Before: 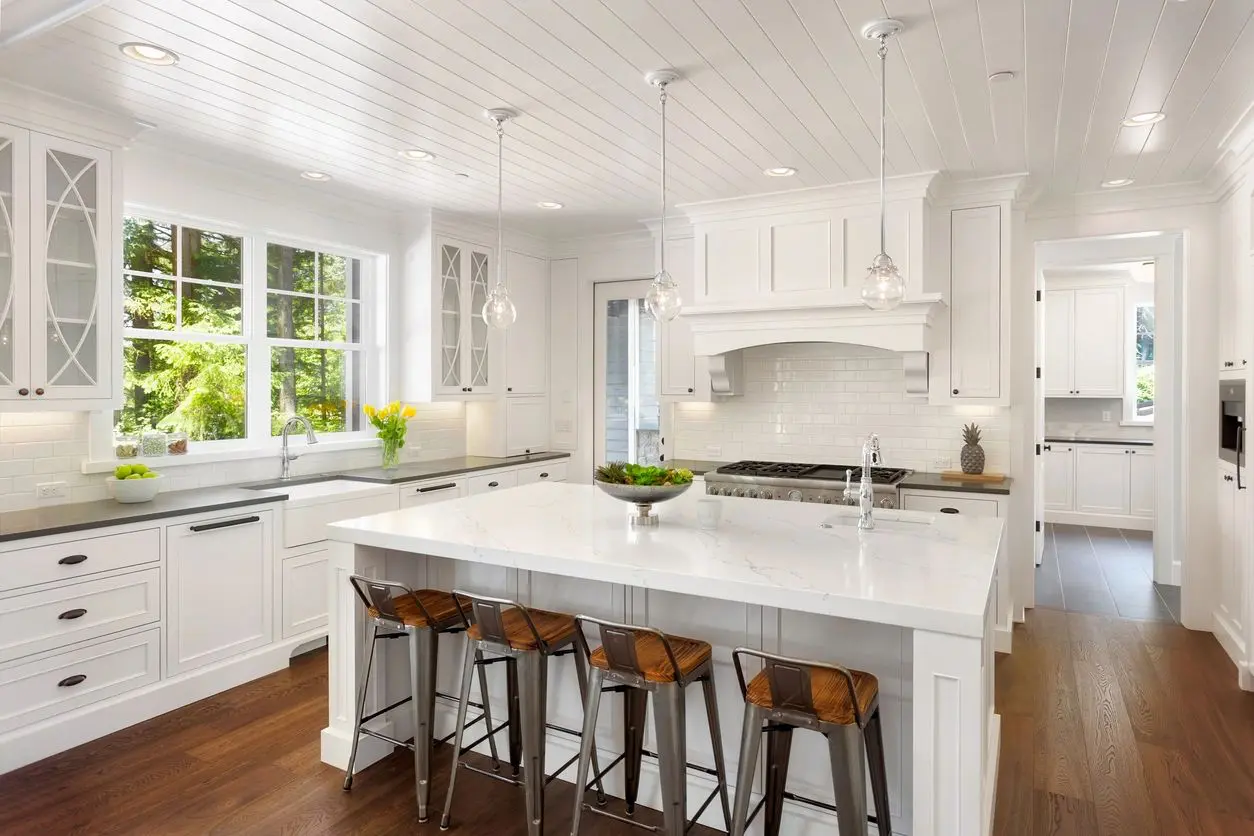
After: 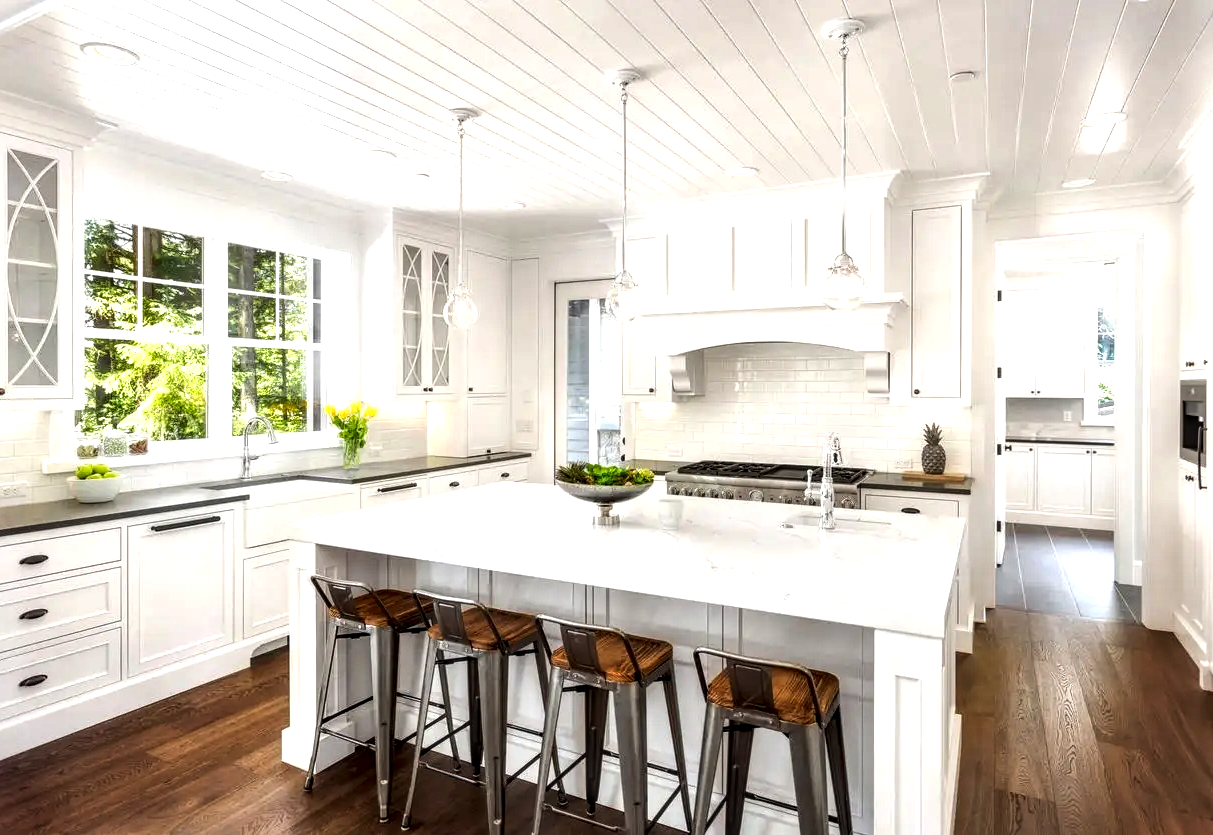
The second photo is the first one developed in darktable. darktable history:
crop and rotate: left 3.238%
tone equalizer: -8 EV -0.75 EV, -7 EV -0.7 EV, -6 EV -0.6 EV, -5 EV -0.4 EV, -3 EV 0.4 EV, -2 EV 0.6 EV, -1 EV 0.7 EV, +0 EV 0.75 EV, edges refinement/feathering 500, mask exposure compensation -1.57 EV, preserve details no
local contrast: highlights 25%, detail 150%
